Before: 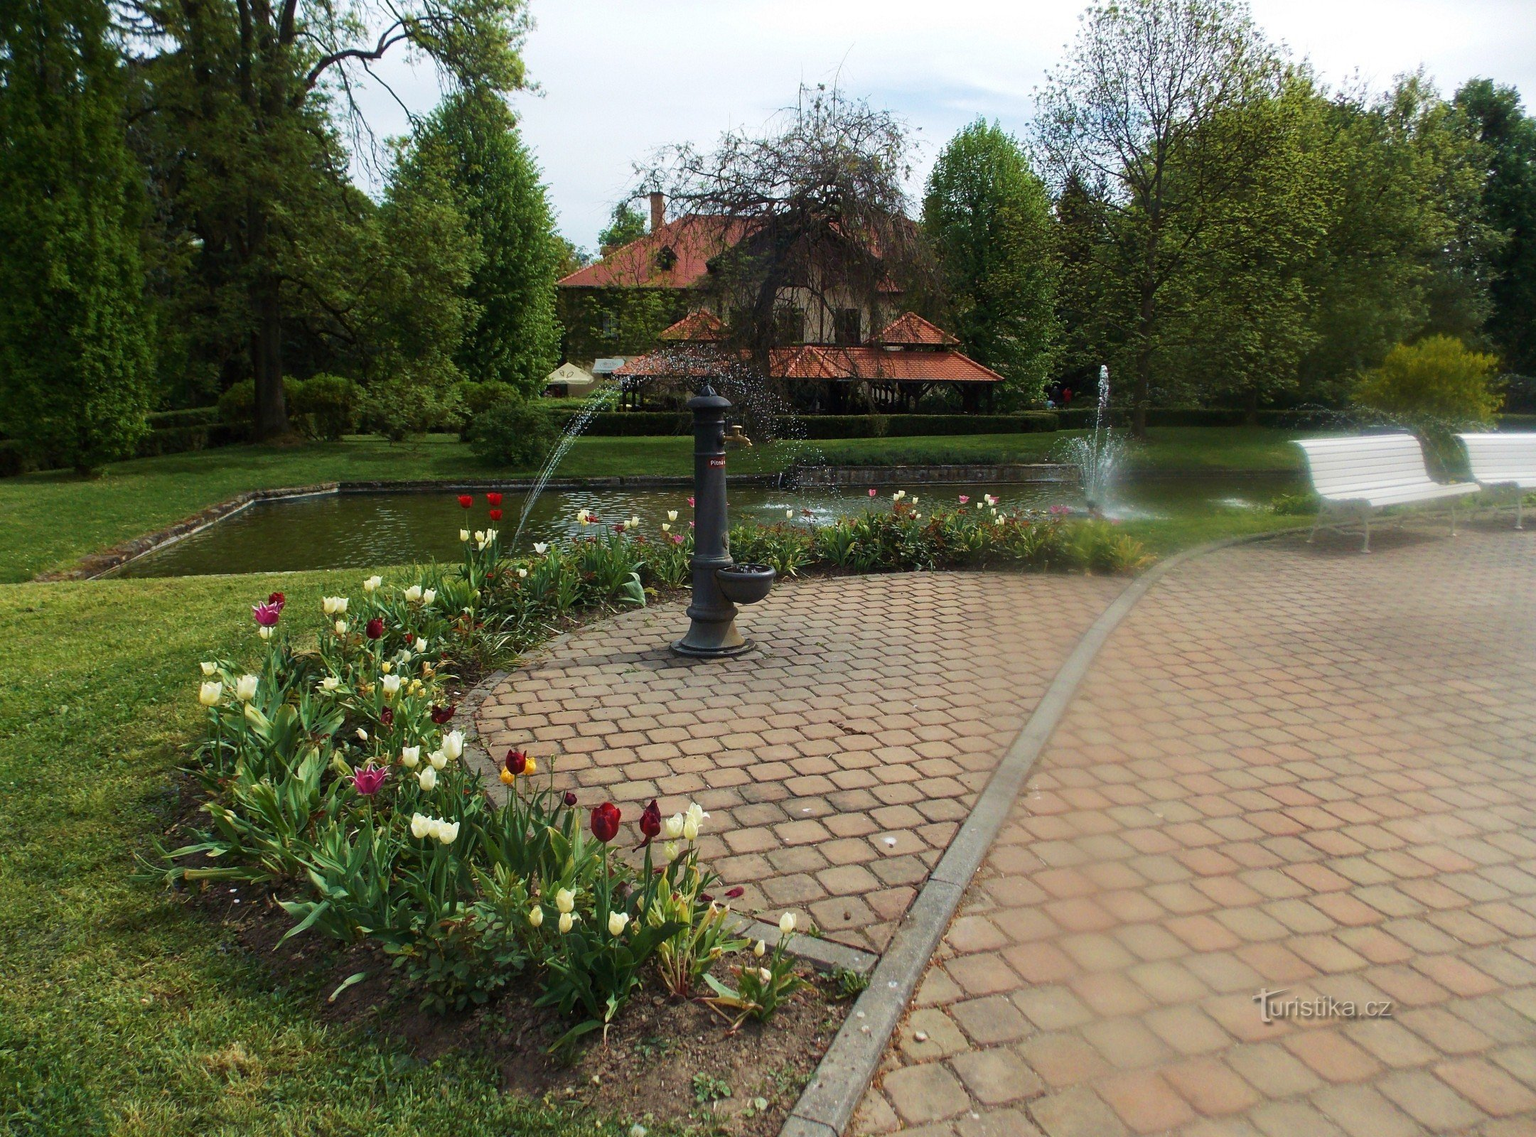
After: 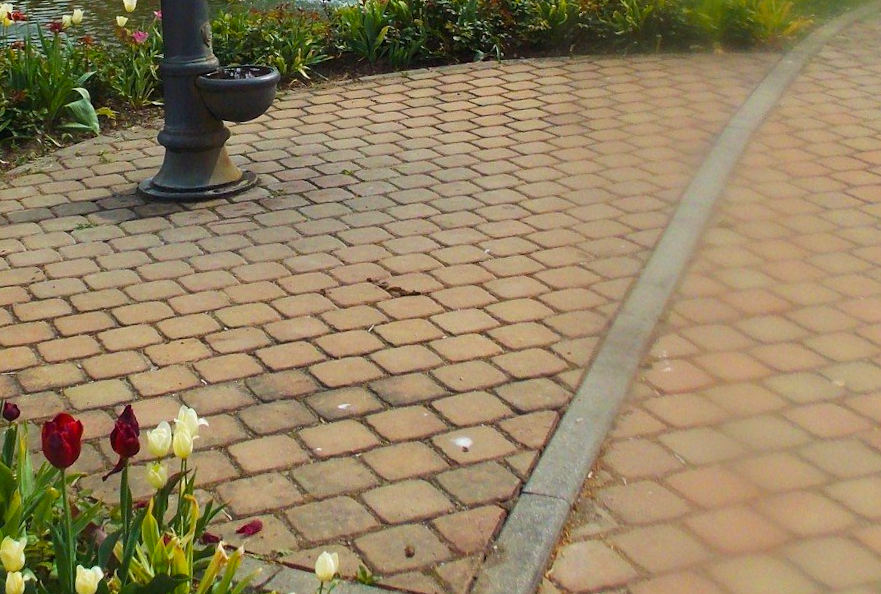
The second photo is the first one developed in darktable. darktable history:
crop: left 37.221%, top 45.169%, right 20.63%, bottom 13.777%
color balance rgb: perceptual saturation grading › global saturation 30%, global vibrance 20%
rotate and perspective: rotation -3.52°, crop left 0.036, crop right 0.964, crop top 0.081, crop bottom 0.919
contrast brightness saturation: saturation -0.1
